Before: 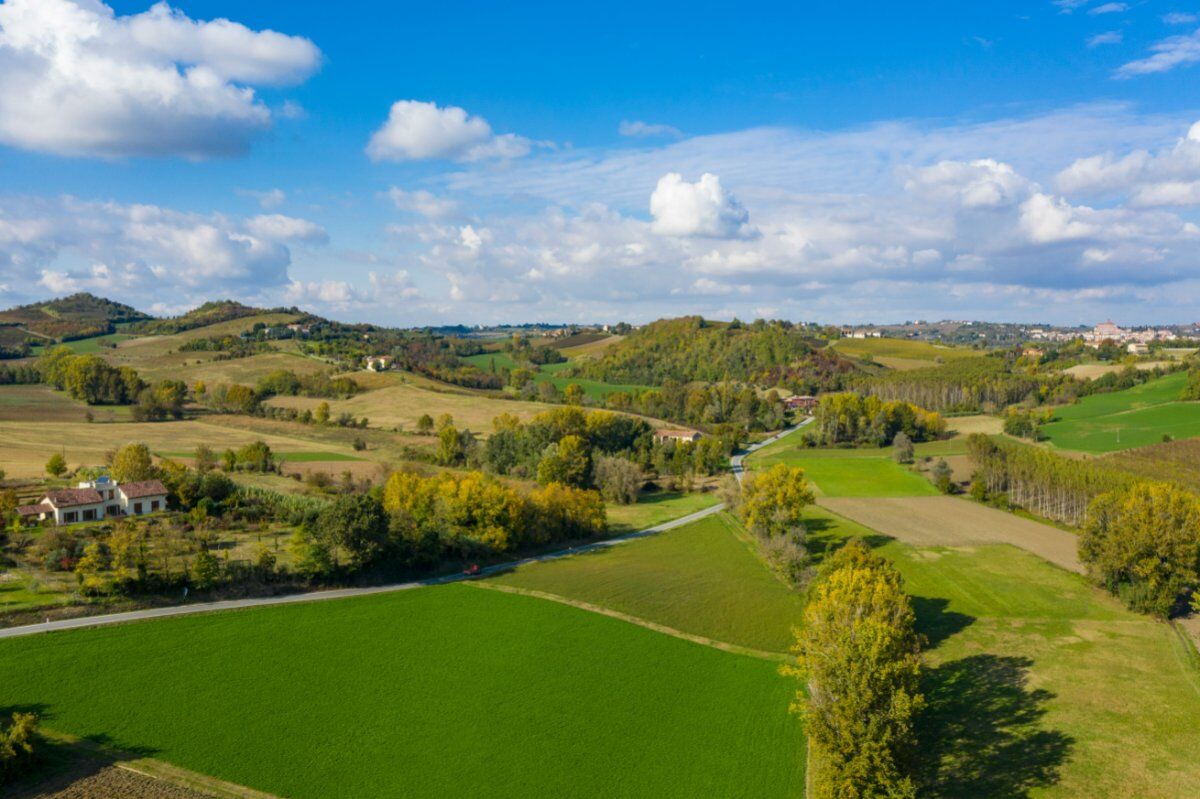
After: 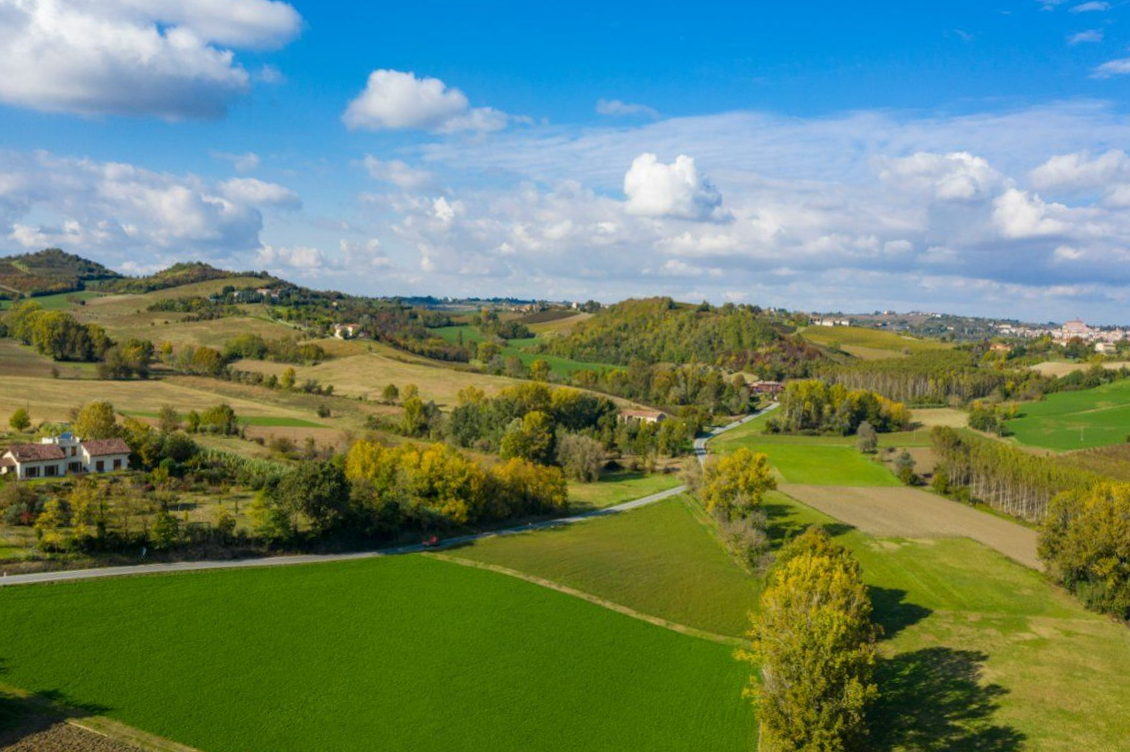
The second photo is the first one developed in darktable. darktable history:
crop and rotate: angle -2.37°
